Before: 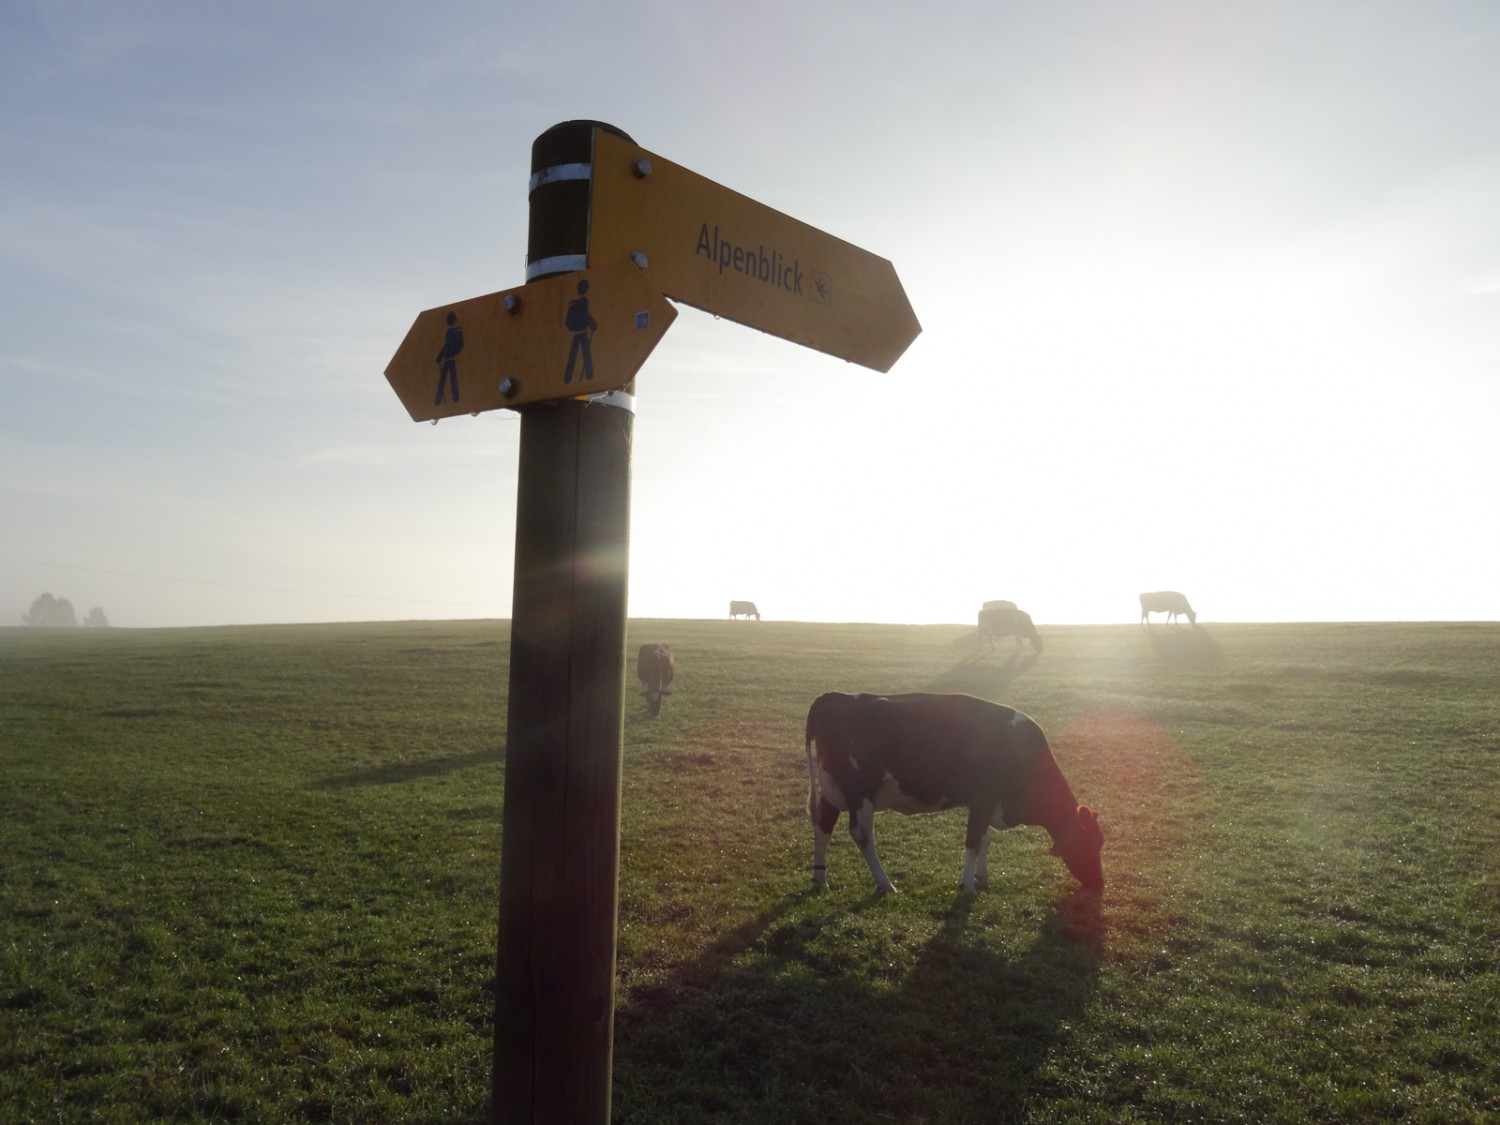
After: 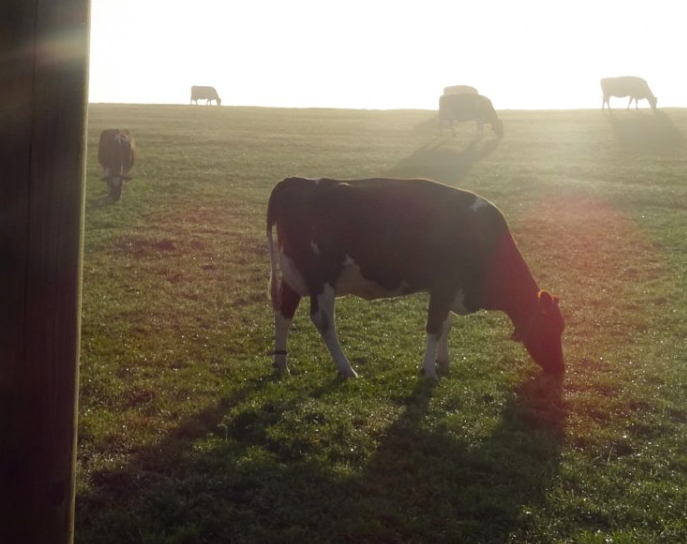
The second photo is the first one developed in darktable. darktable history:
crop: left 35.976%, top 45.819%, right 18.162%, bottom 5.807%
color balance rgb: perceptual saturation grading › global saturation 10%, global vibrance 10%
